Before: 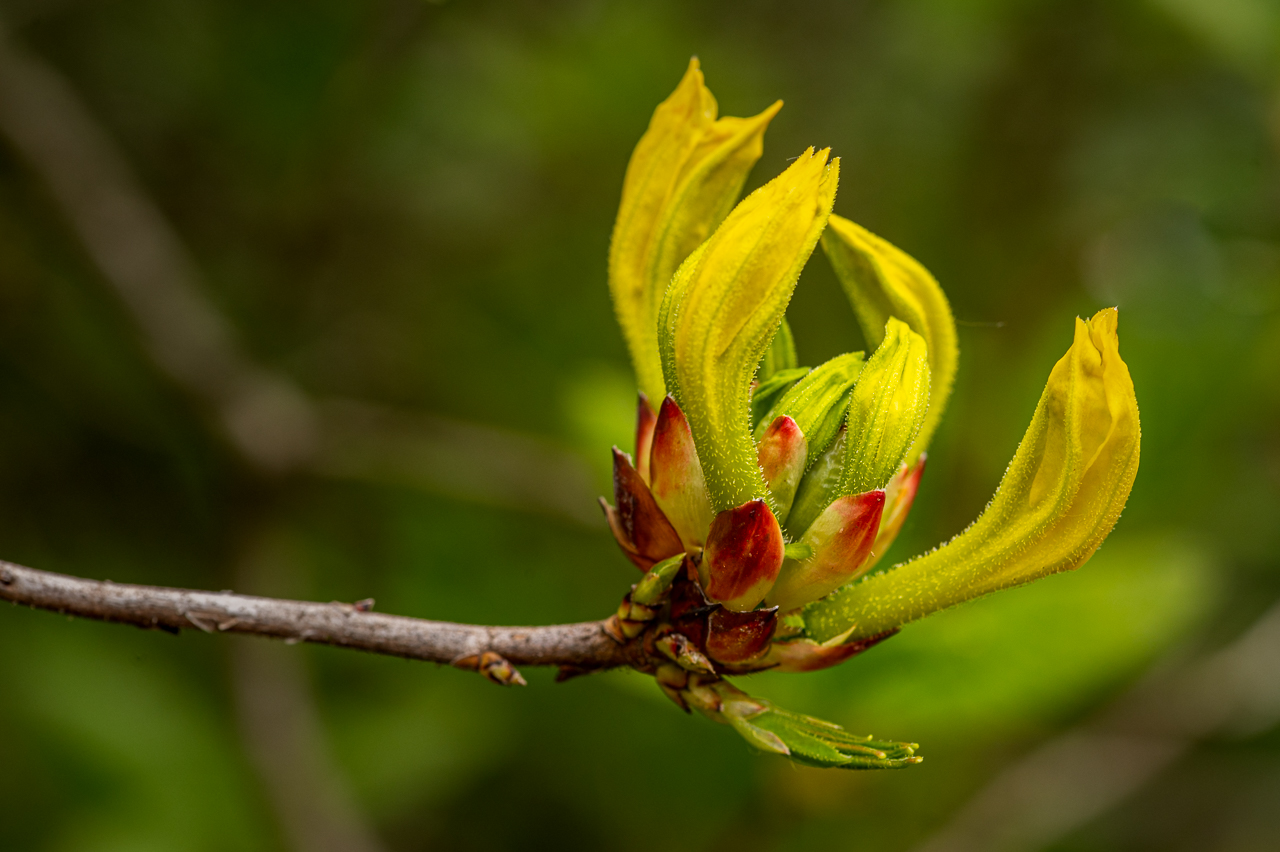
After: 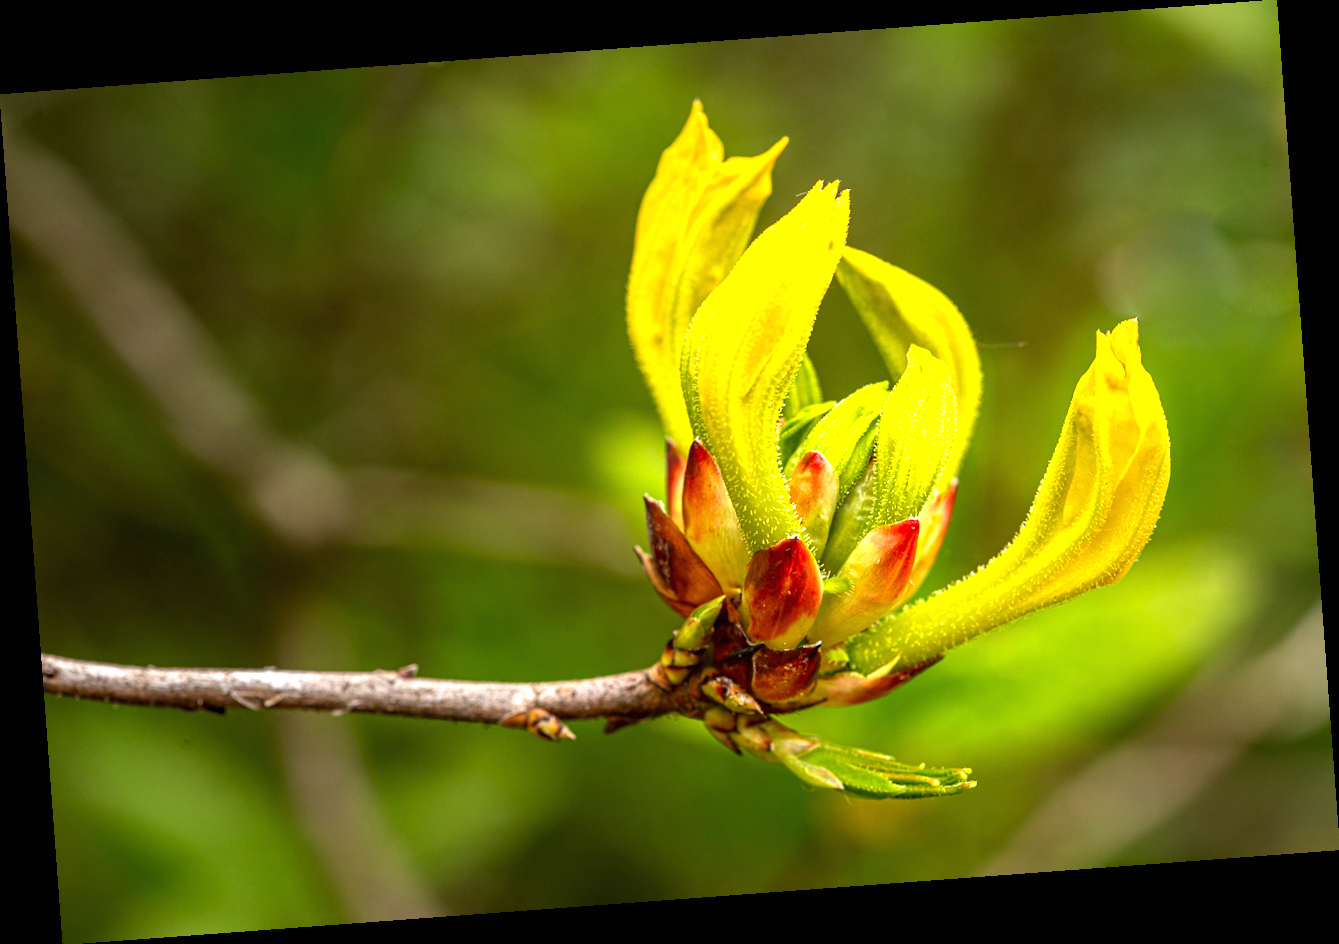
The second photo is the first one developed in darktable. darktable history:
rotate and perspective: rotation -4.25°, automatic cropping off
exposure: black level correction 0, exposure 1.2 EV, compensate exposure bias true, compensate highlight preservation false
